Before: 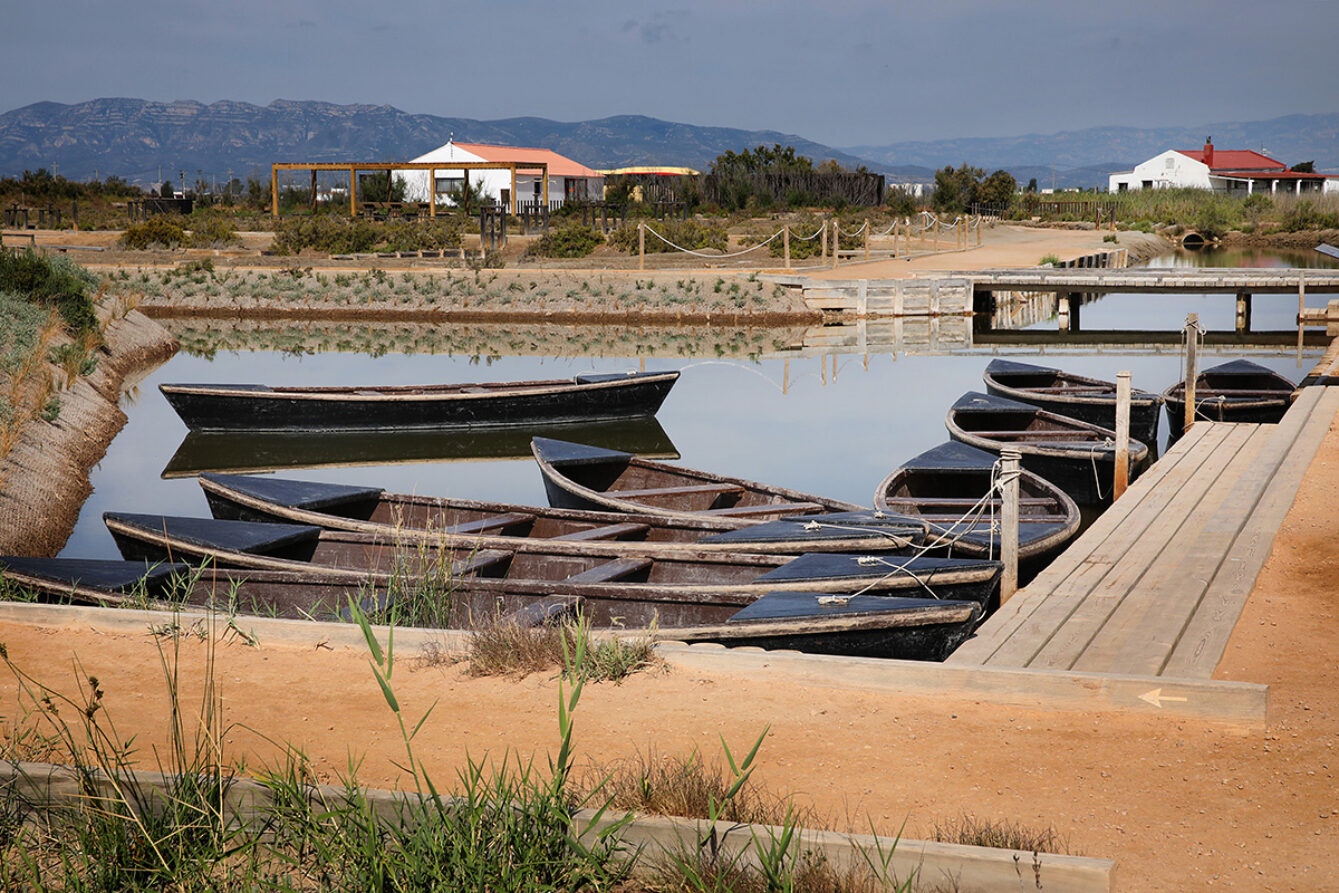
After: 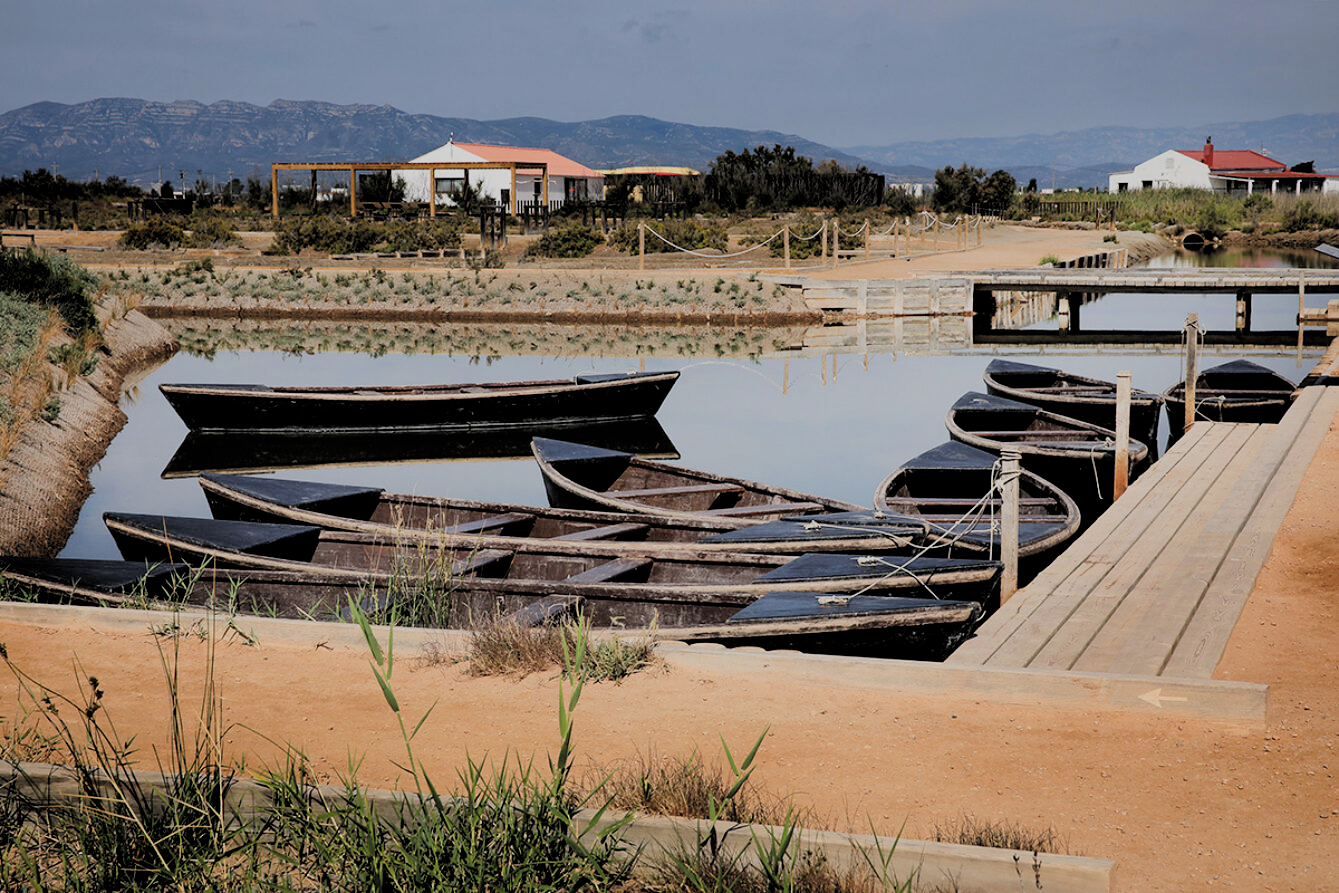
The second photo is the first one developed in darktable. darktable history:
filmic rgb: black relative exposure -4.18 EV, white relative exposure 5.15 EV, threshold 5.98 EV, hardness 2.15, contrast 1.173, color science v4 (2020), enable highlight reconstruction true
